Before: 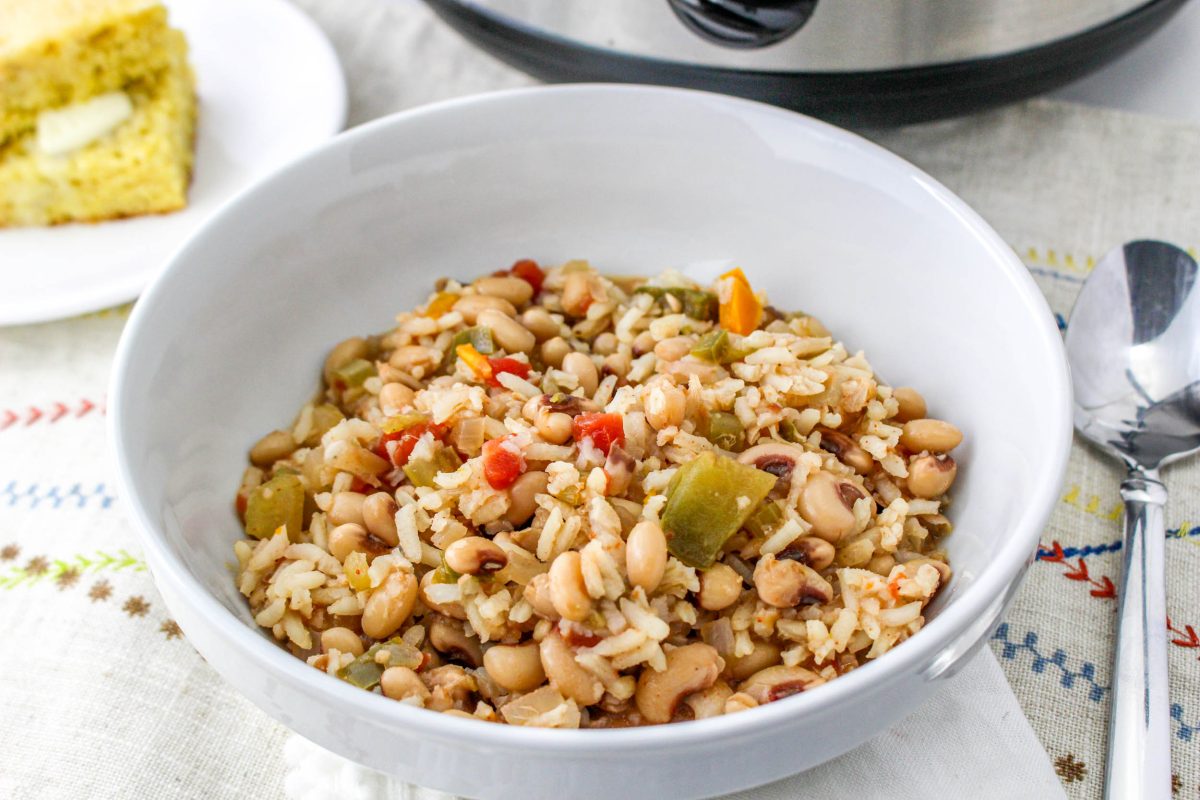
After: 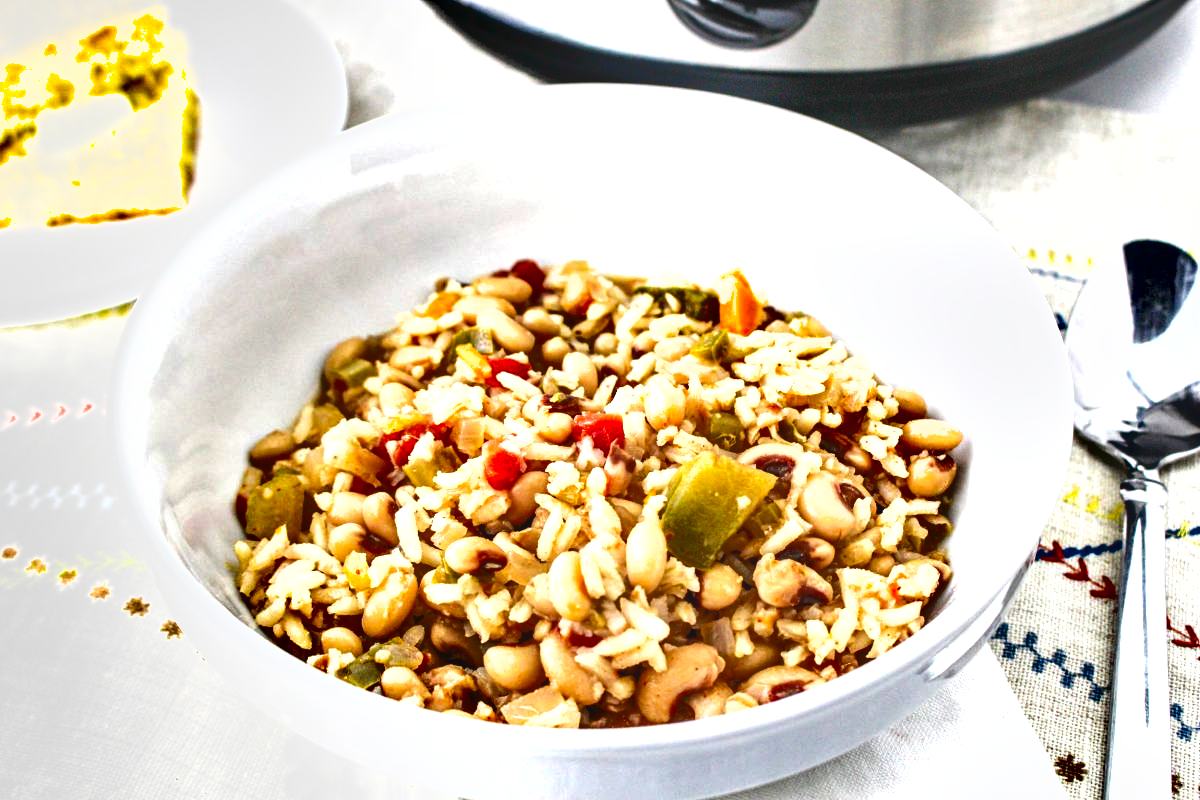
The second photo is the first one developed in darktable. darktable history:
shadows and highlights: soften with gaussian
exposure: black level correction -0.005, exposure 1 EV, compensate exposure bias true, compensate highlight preservation false
